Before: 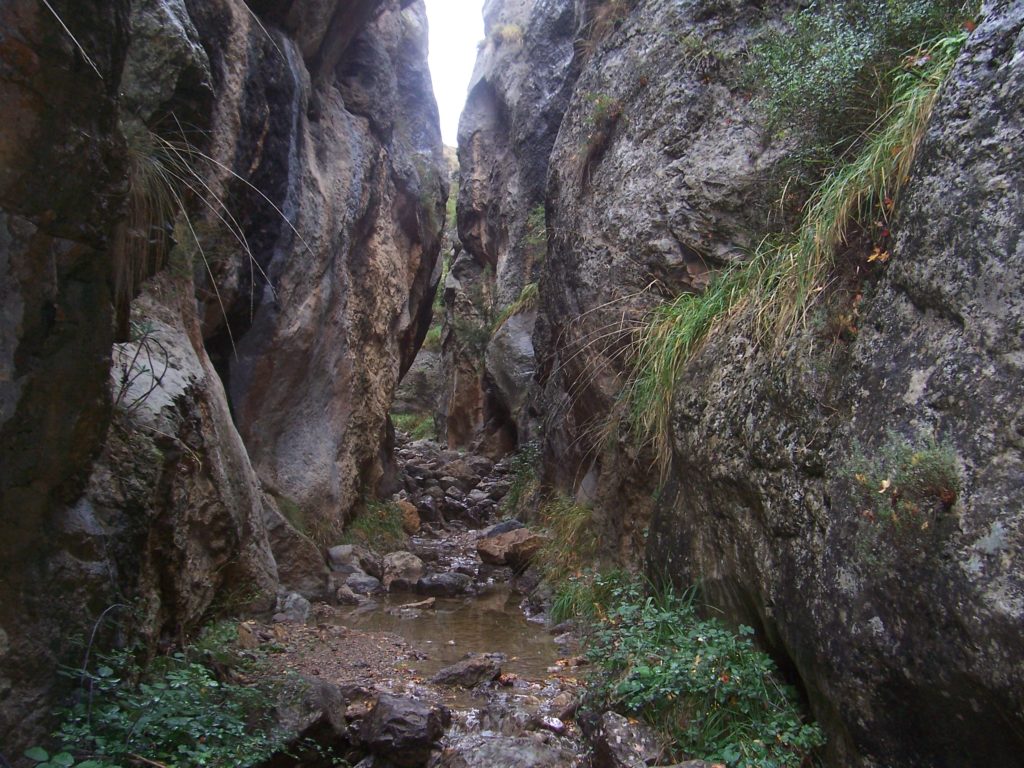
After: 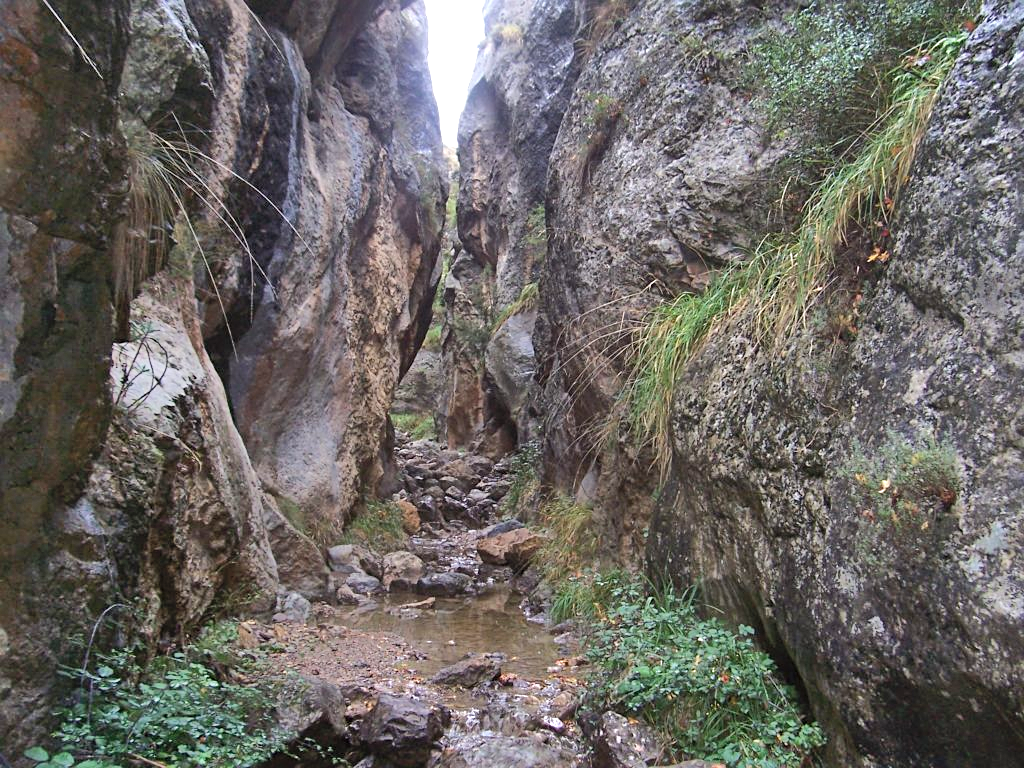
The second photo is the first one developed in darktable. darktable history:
contrast brightness saturation: contrast 0.03, brightness 0.06, saturation 0.13
sharpen: radius 2.529, amount 0.323
shadows and highlights: radius 110.86, shadows 51.09, white point adjustment 9.16, highlights -4.17, highlights color adjustment 32.2%, soften with gaussian
